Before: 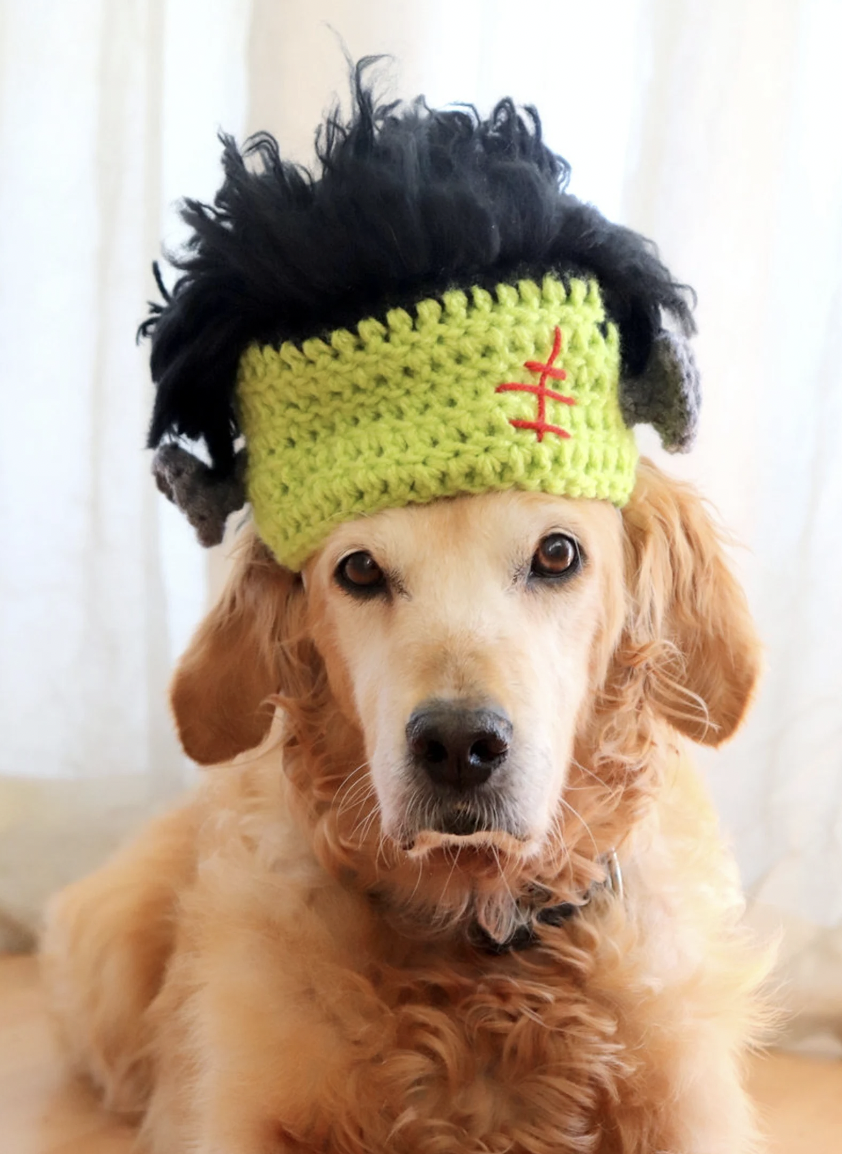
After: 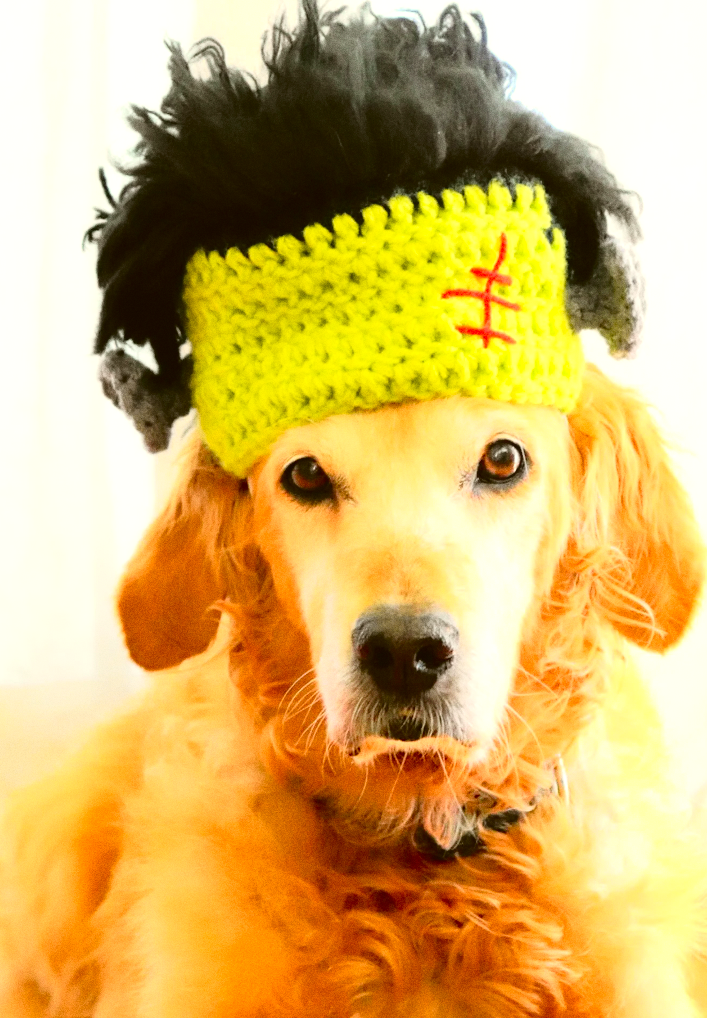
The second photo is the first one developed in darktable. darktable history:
exposure: black level correction 0, exposure 0.7 EV, compensate exposure bias true, compensate highlight preservation false
tone curve: curves: ch0 [(0, 0.029) (0.168, 0.142) (0.359, 0.44) (0.469, 0.544) (0.634, 0.722) (0.858, 0.903) (1, 0.968)]; ch1 [(0, 0) (0.437, 0.453) (0.472, 0.47) (0.502, 0.502) (0.54, 0.534) (0.57, 0.592) (0.618, 0.66) (0.699, 0.749) (0.859, 0.919) (1, 1)]; ch2 [(0, 0) (0.33, 0.301) (0.421, 0.443) (0.476, 0.498) (0.505, 0.503) (0.547, 0.557) (0.586, 0.634) (0.608, 0.676) (1, 1)], color space Lab, independent channels, preserve colors none
grain: strength 26%
color correction: highlights a* -1.43, highlights b* 10.12, shadows a* 0.395, shadows b* 19.35
crop: left 6.446%, top 8.188%, right 9.538%, bottom 3.548%
